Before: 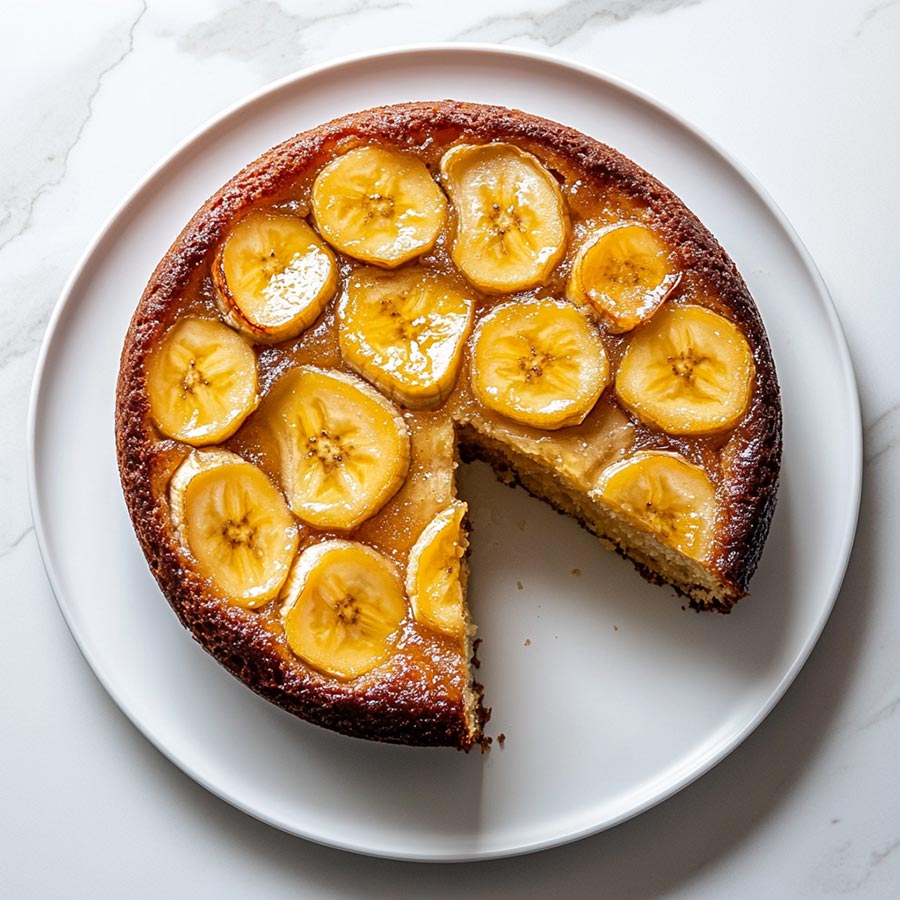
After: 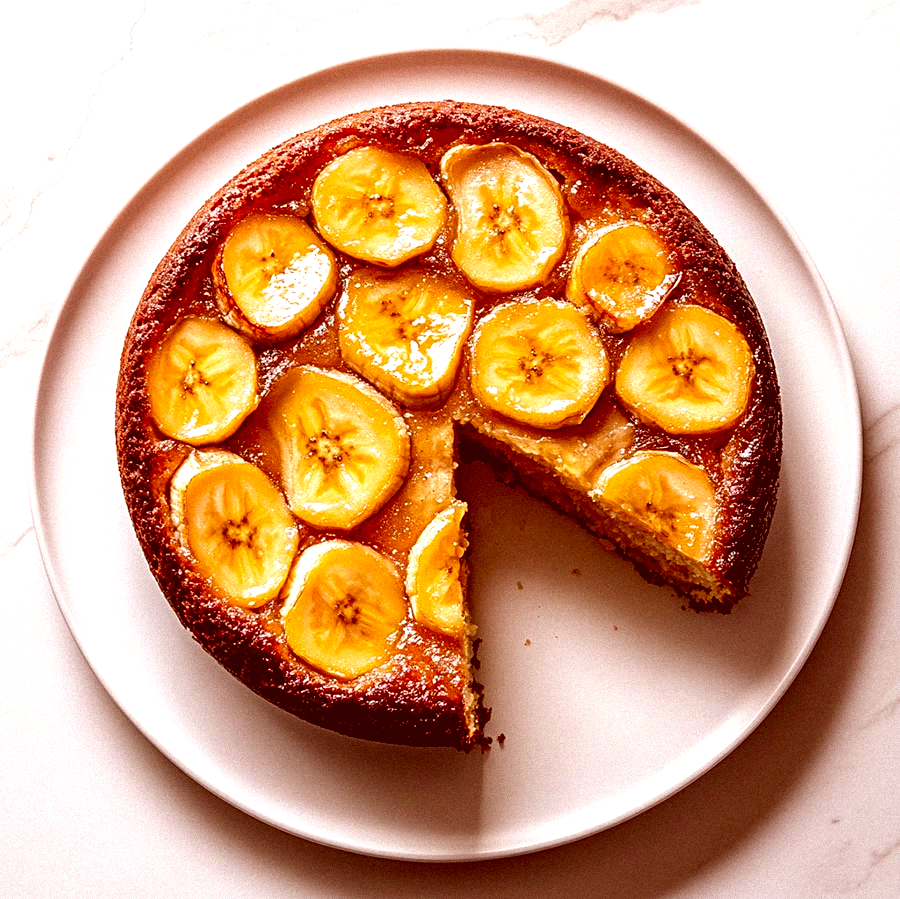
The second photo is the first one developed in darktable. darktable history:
grain: mid-tones bias 0%
color balance: lift [0.991, 1, 1, 1], gamma [0.996, 1, 1, 1], input saturation 98.52%, contrast 20.34%, output saturation 103.72%
color correction: highlights a* 9.03, highlights b* 8.71, shadows a* 40, shadows b* 40, saturation 0.8
crop: bottom 0.071%
white balance: emerald 1
